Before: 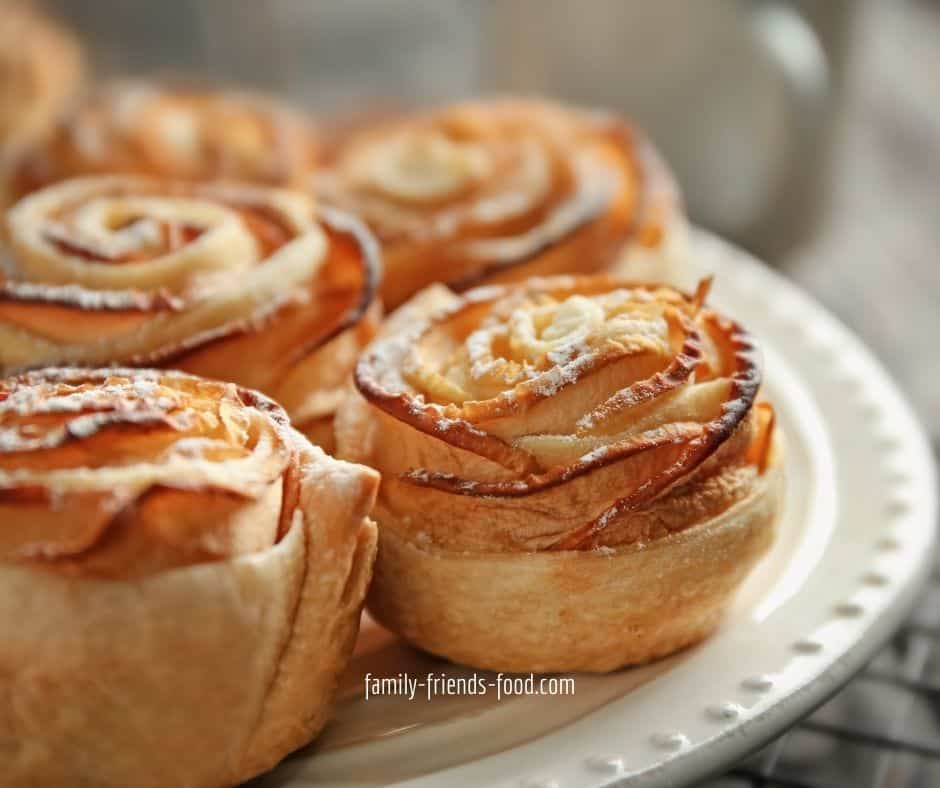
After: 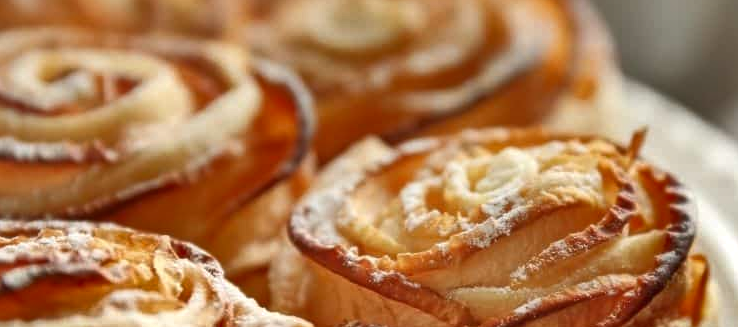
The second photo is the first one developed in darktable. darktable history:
contrast equalizer: y [[0.6 ×6], [0.55 ×6], [0 ×6], [0 ×6], [0 ×6]], mix -0.308
exposure: exposure 0.129 EV, compensate highlight preservation false
crop: left 7.127%, top 18.798%, right 14.265%, bottom 39.648%
shadows and highlights: shadows 20.92, highlights -82.08, soften with gaussian
local contrast: highlights 103%, shadows 100%, detail 120%, midtone range 0.2
